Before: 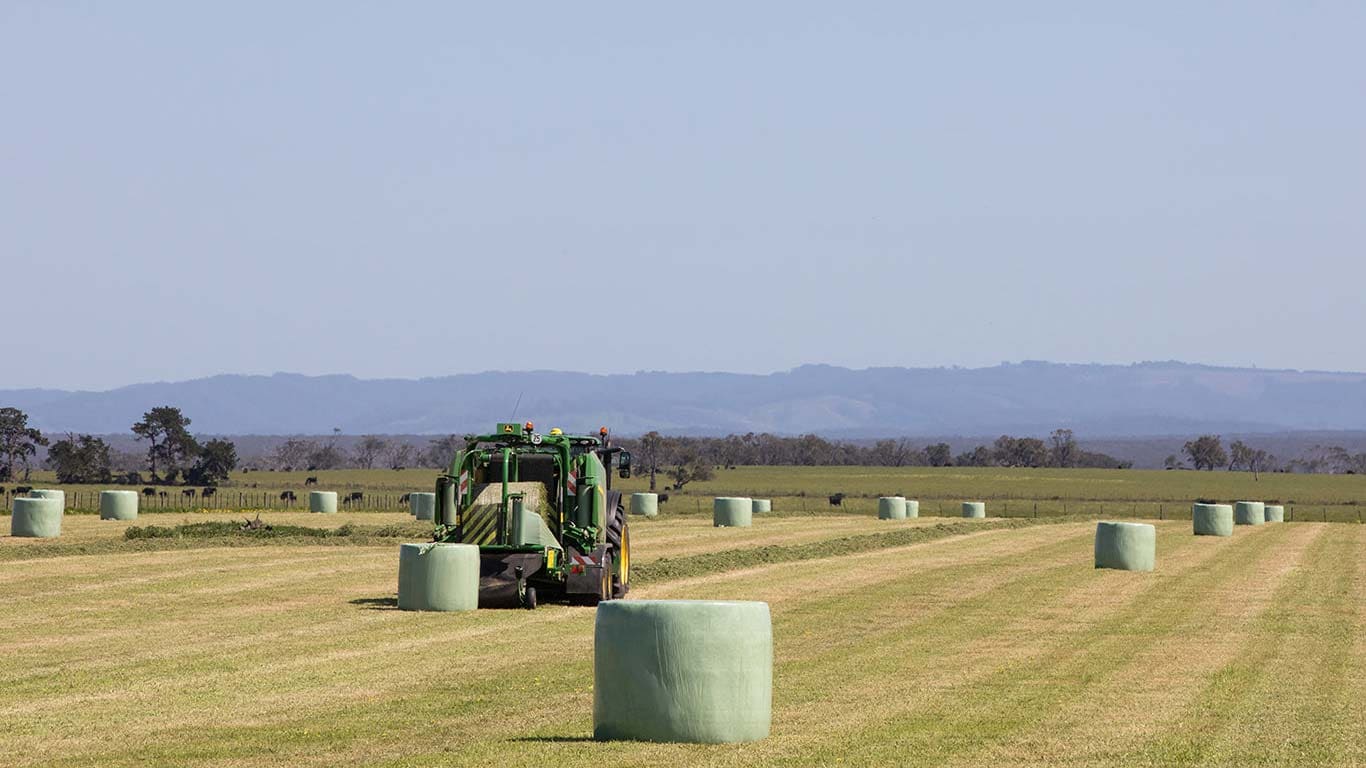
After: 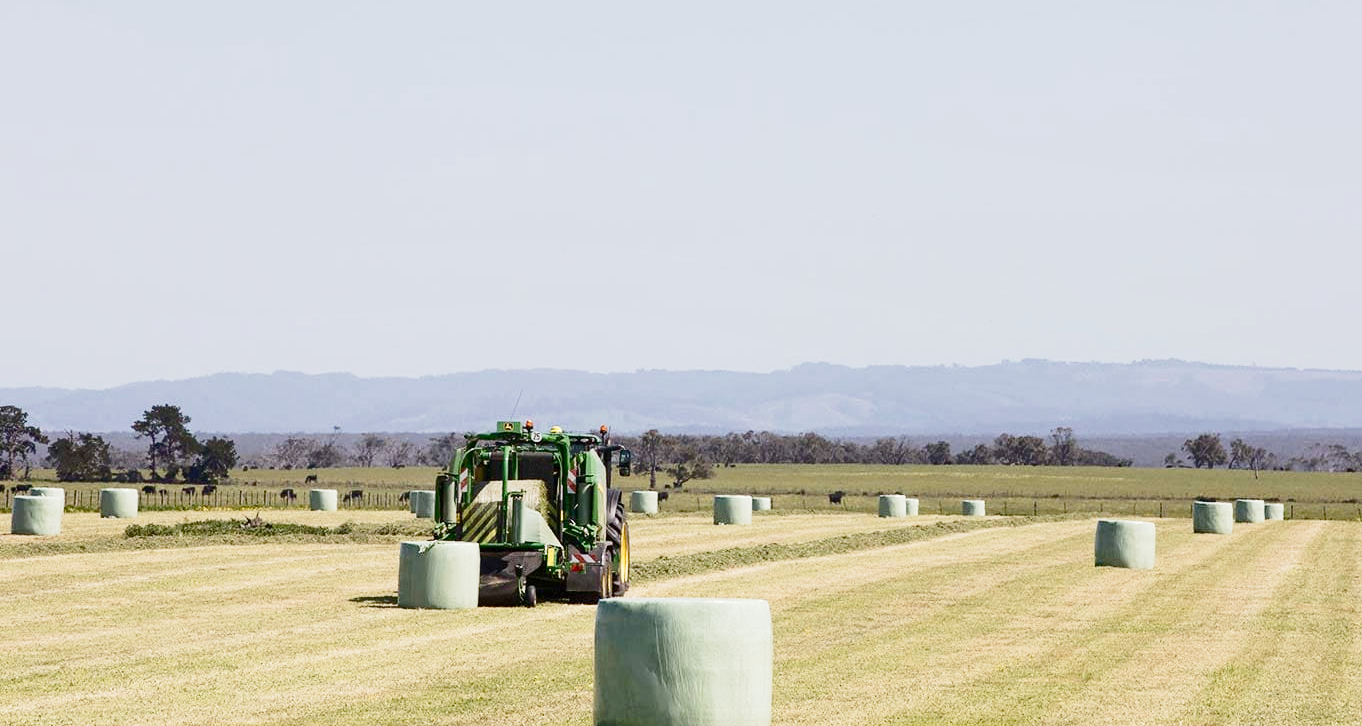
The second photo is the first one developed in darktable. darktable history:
crop: top 0.317%, right 0.265%, bottom 5.067%
exposure: exposure -0.002 EV, compensate highlight preservation false
shadows and highlights: radius 336.34, shadows 28.46, soften with gaussian
tone curve: curves: ch0 [(0, 0) (0.169, 0.367) (0.635, 0.859) (1, 1)], preserve colors none
